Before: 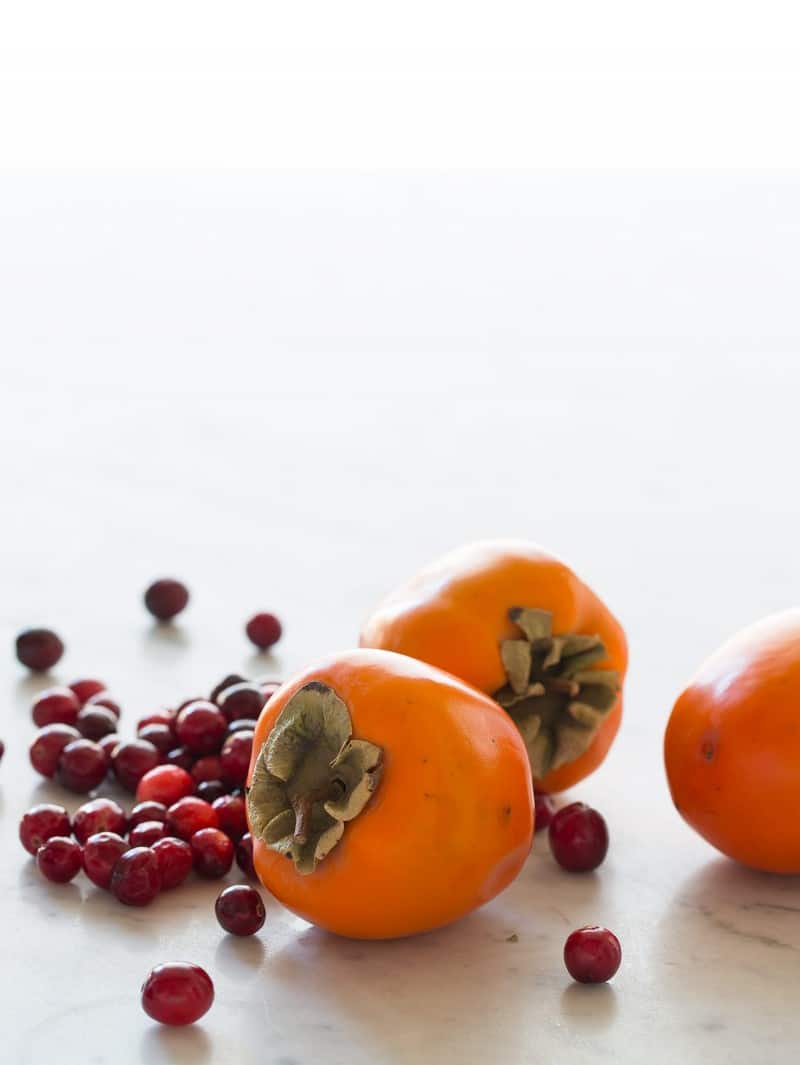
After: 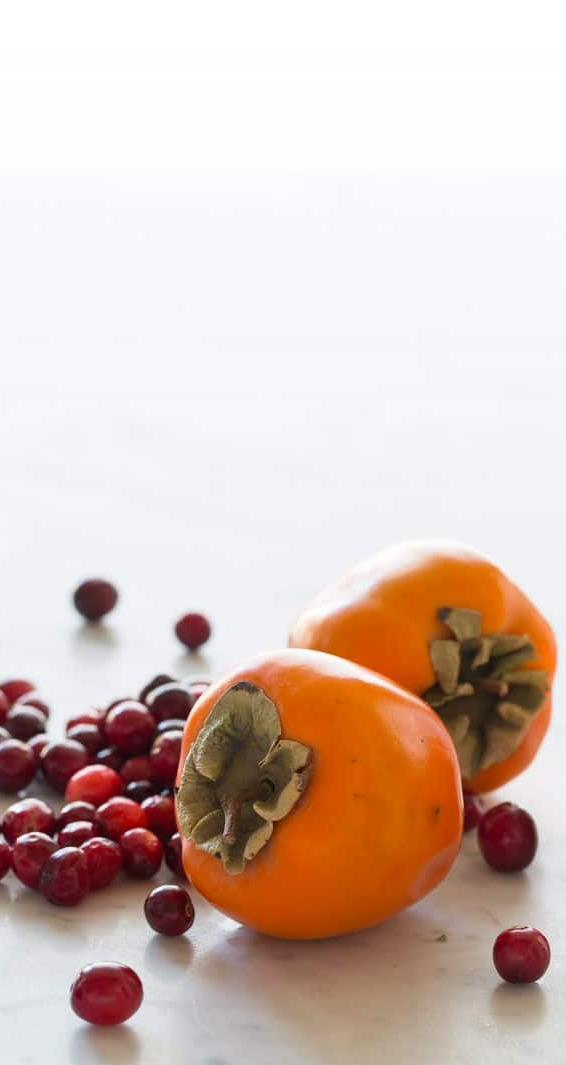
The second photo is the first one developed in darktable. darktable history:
crop and rotate: left 8.937%, right 20.222%
